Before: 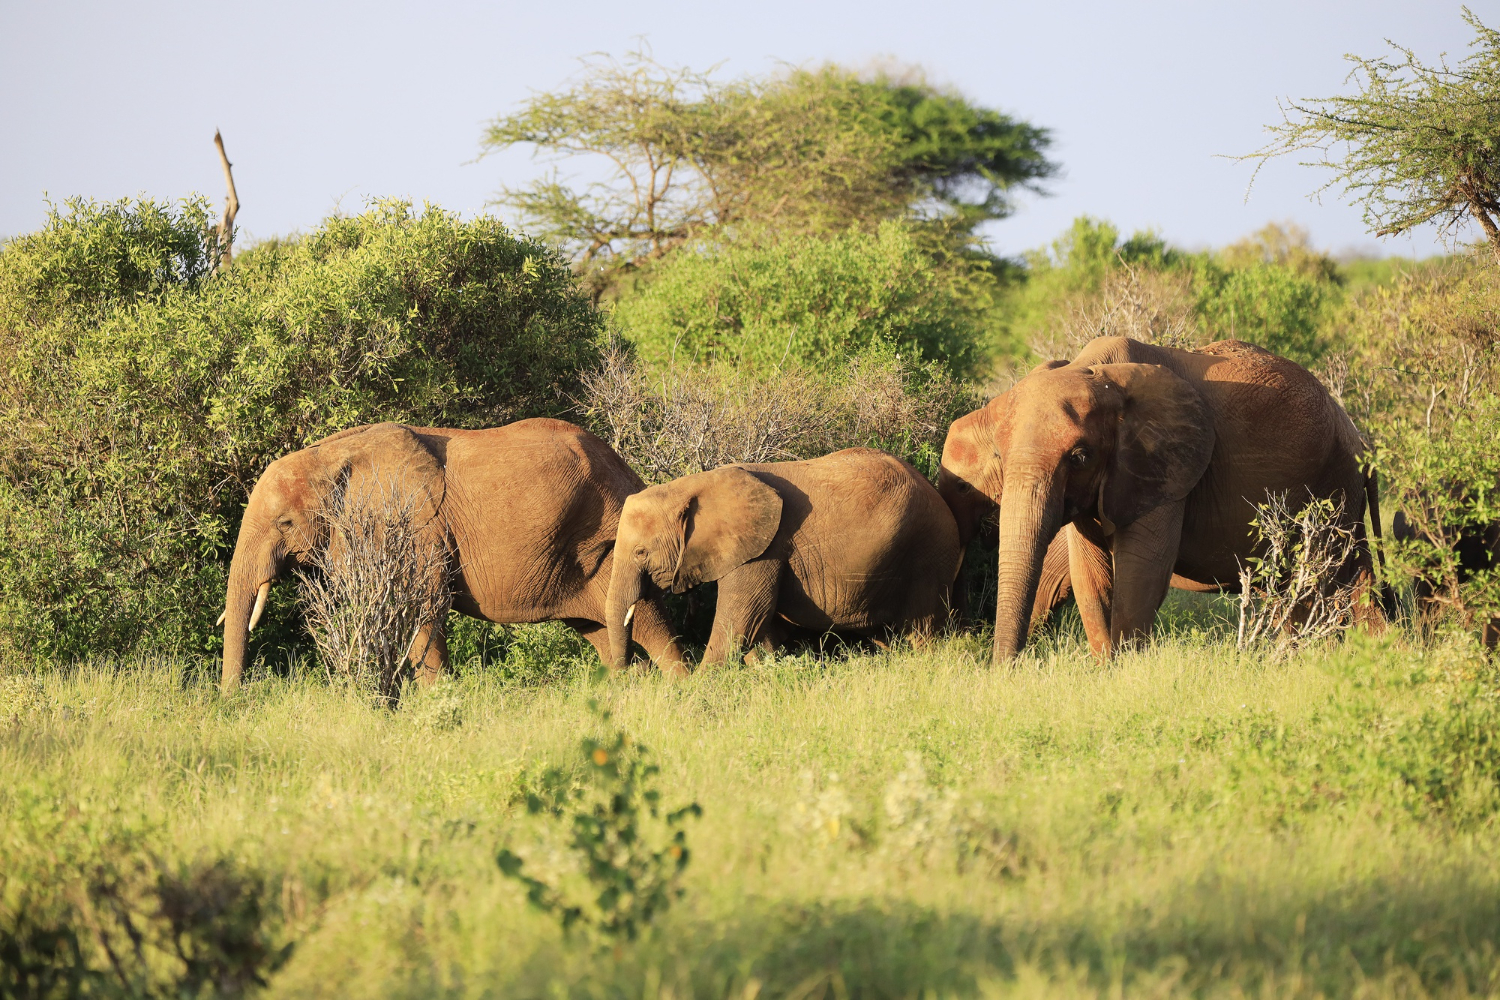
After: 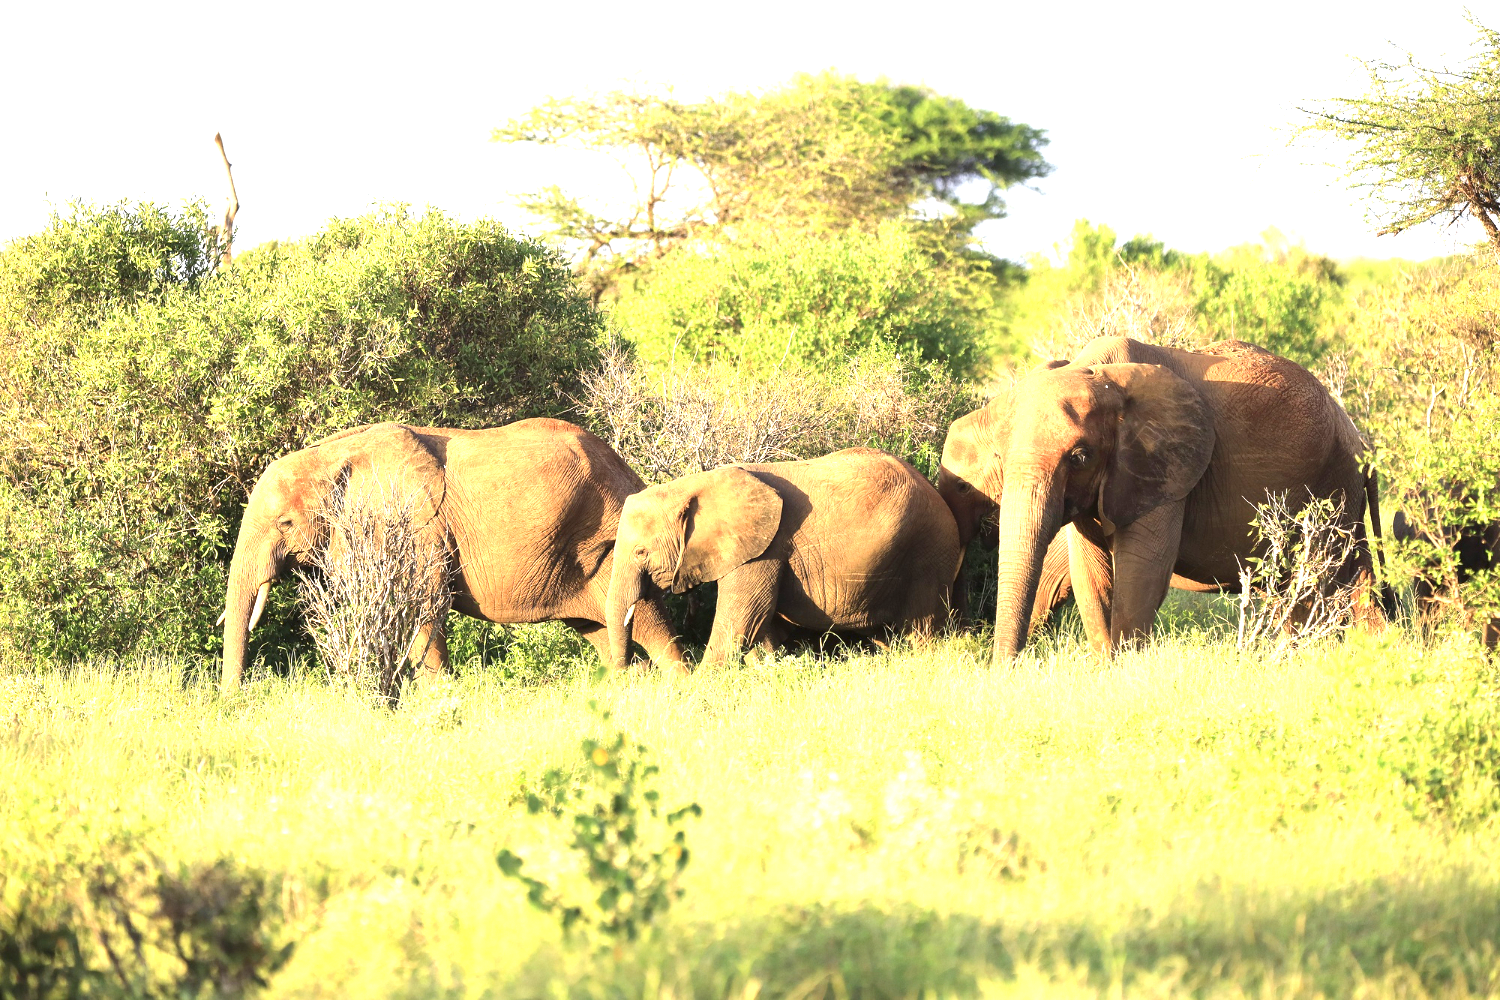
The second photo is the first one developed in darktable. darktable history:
exposure: black level correction 0.001, exposure 1.399 EV, compensate exposure bias true, compensate highlight preservation false
